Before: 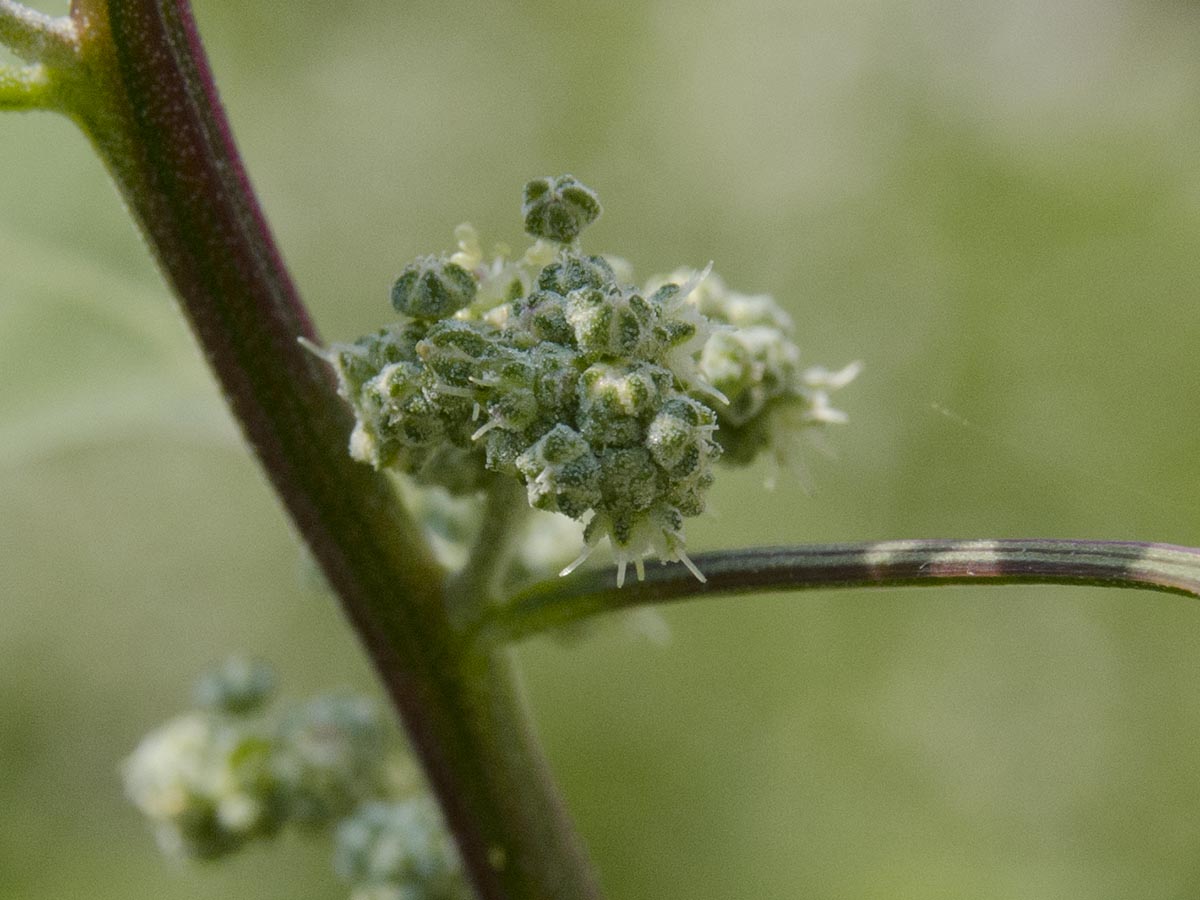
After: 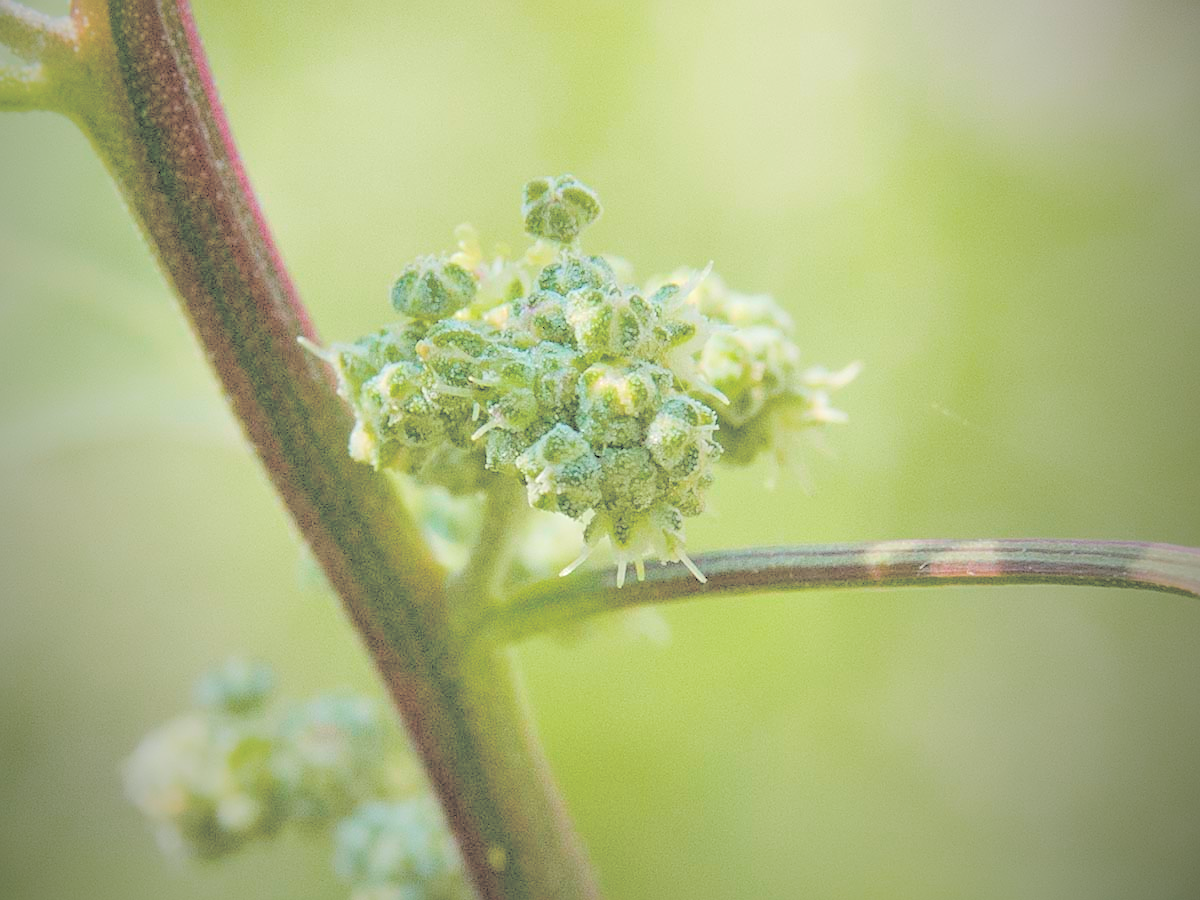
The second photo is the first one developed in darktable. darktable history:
color balance rgb: perceptual saturation grading › global saturation 25%, global vibrance 20%
contrast brightness saturation: brightness 1
sharpen: on, module defaults
vignetting: fall-off start 72.14%, fall-off radius 108.07%, brightness -0.713, saturation -0.488, center (-0.054, -0.359), width/height ratio 0.729
tone equalizer: on, module defaults
